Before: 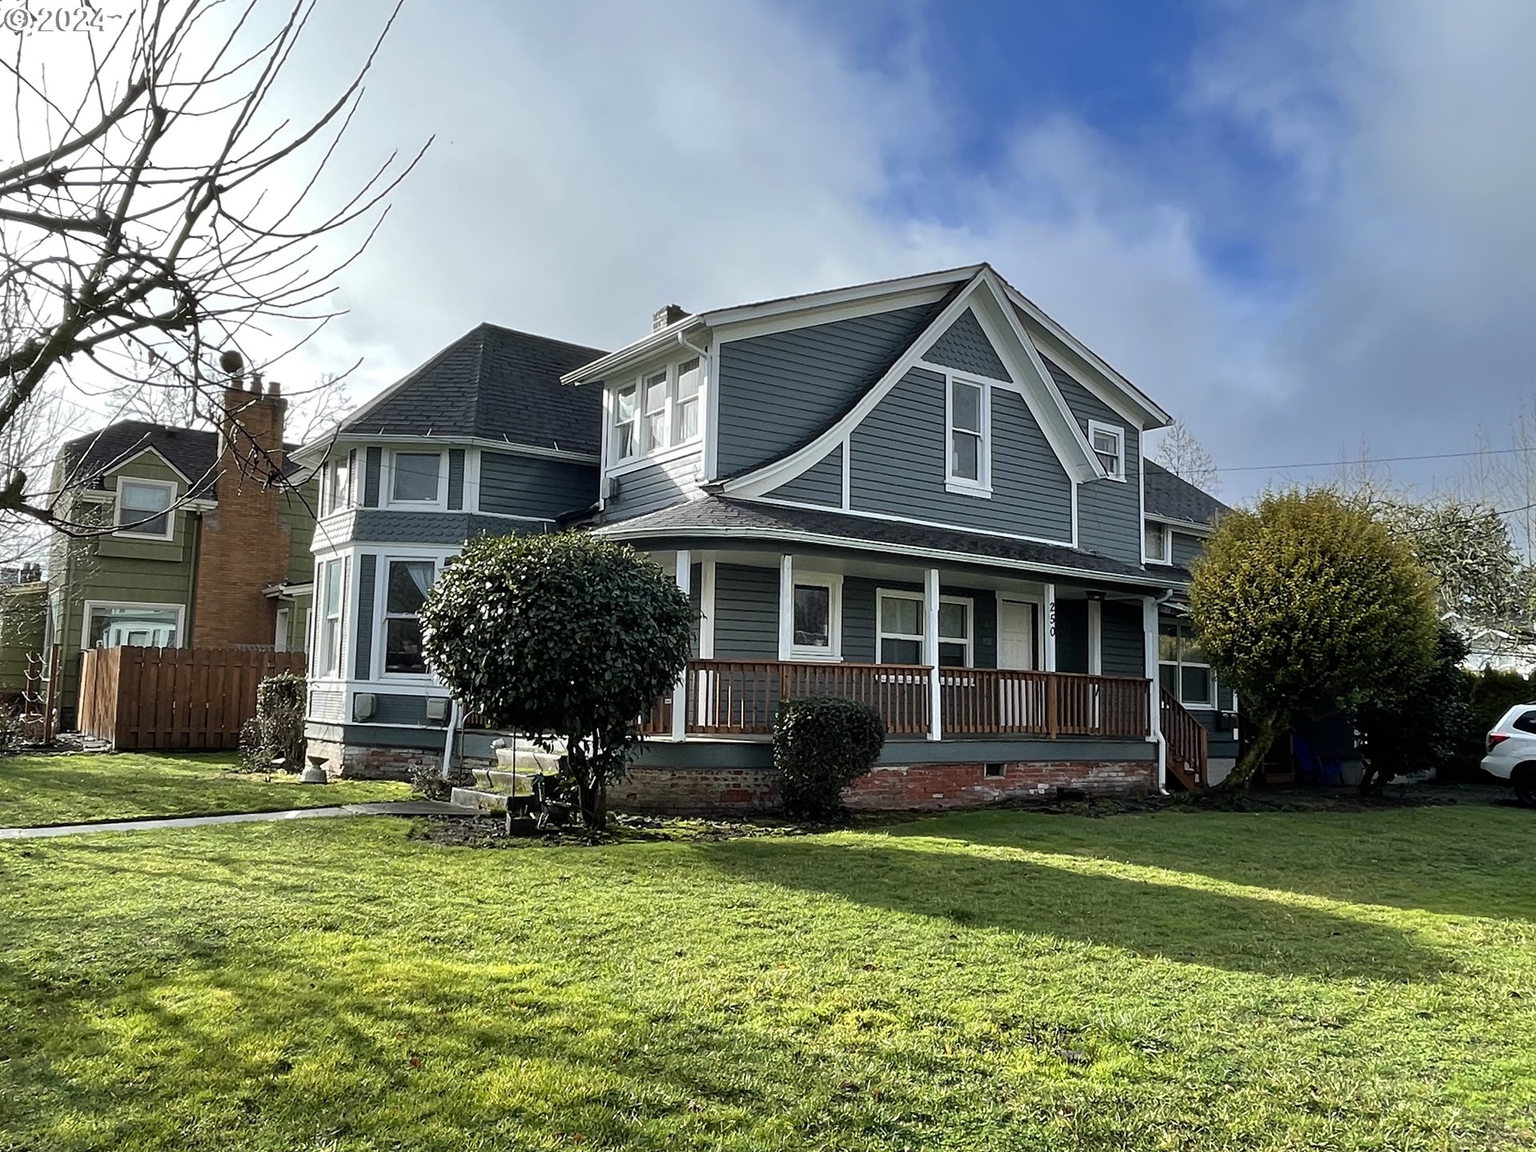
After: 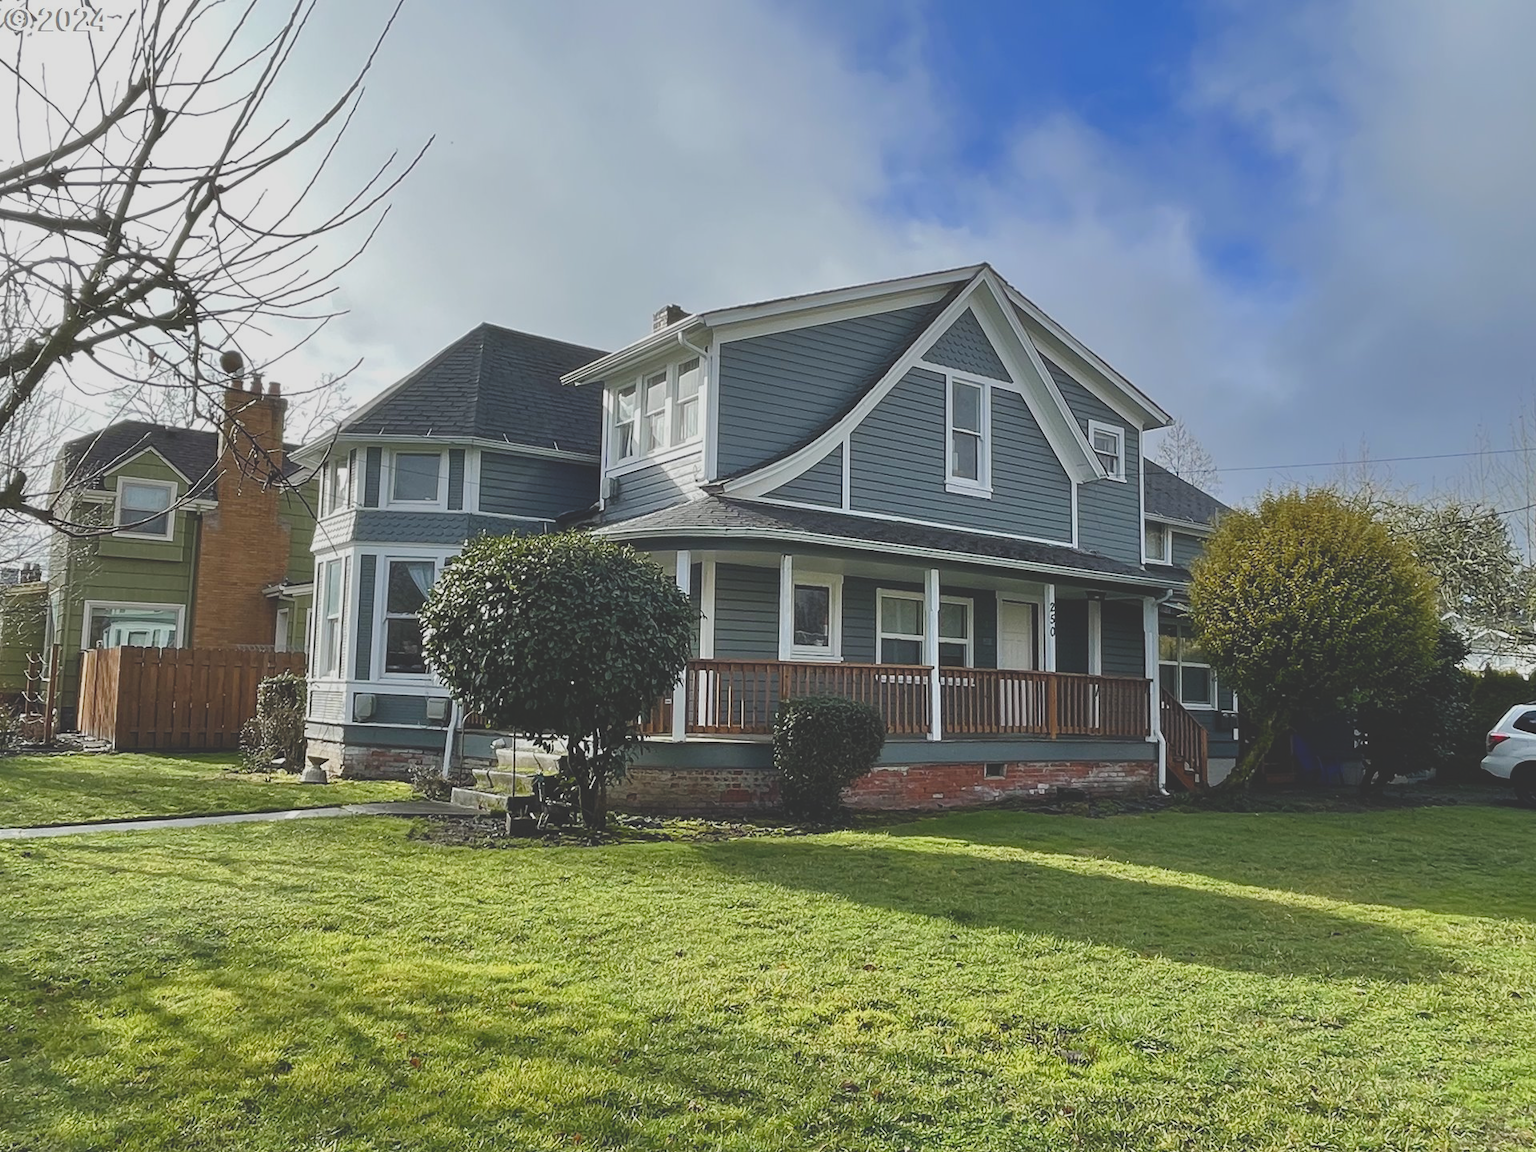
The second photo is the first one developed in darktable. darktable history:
tone equalizer: edges refinement/feathering 500, mask exposure compensation -1.57 EV, preserve details no
color balance rgb: global offset › luminance 1.979%, perceptual saturation grading › global saturation 15.191%, perceptual saturation grading › highlights -19.141%, perceptual saturation grading › shadows 19.393%, contrast -19.41%
